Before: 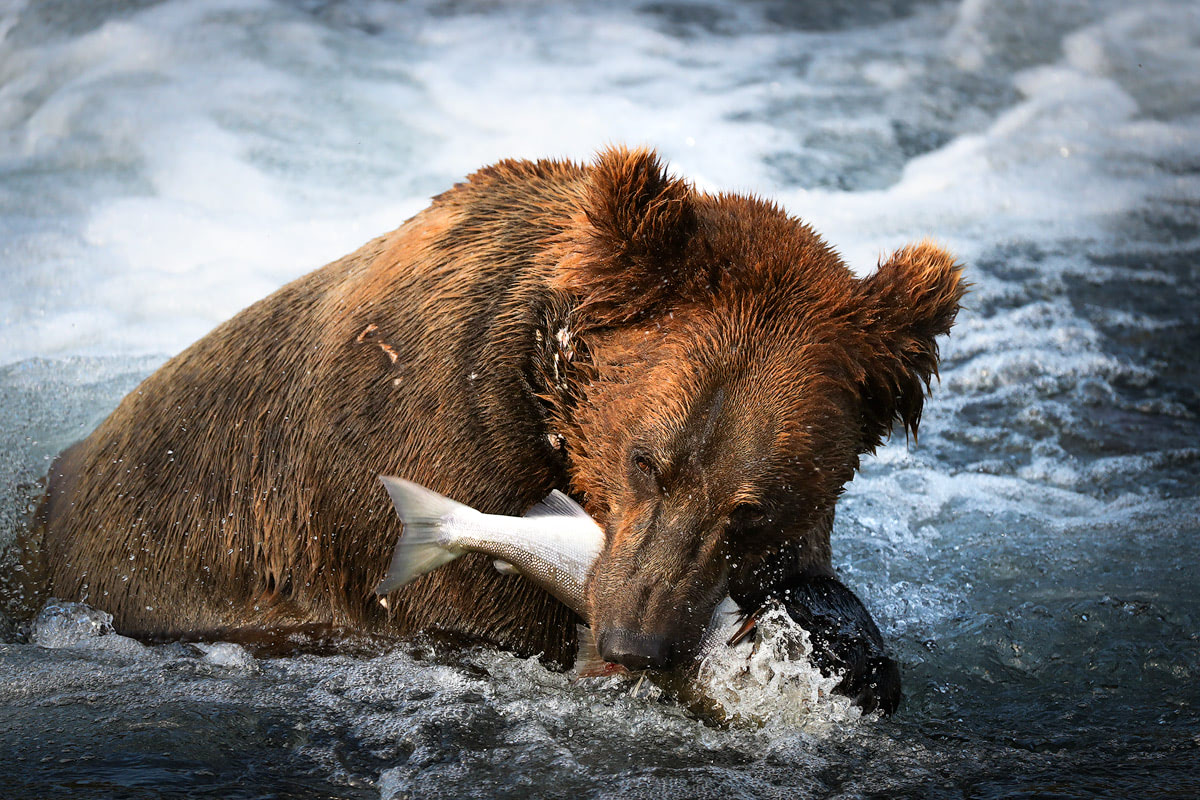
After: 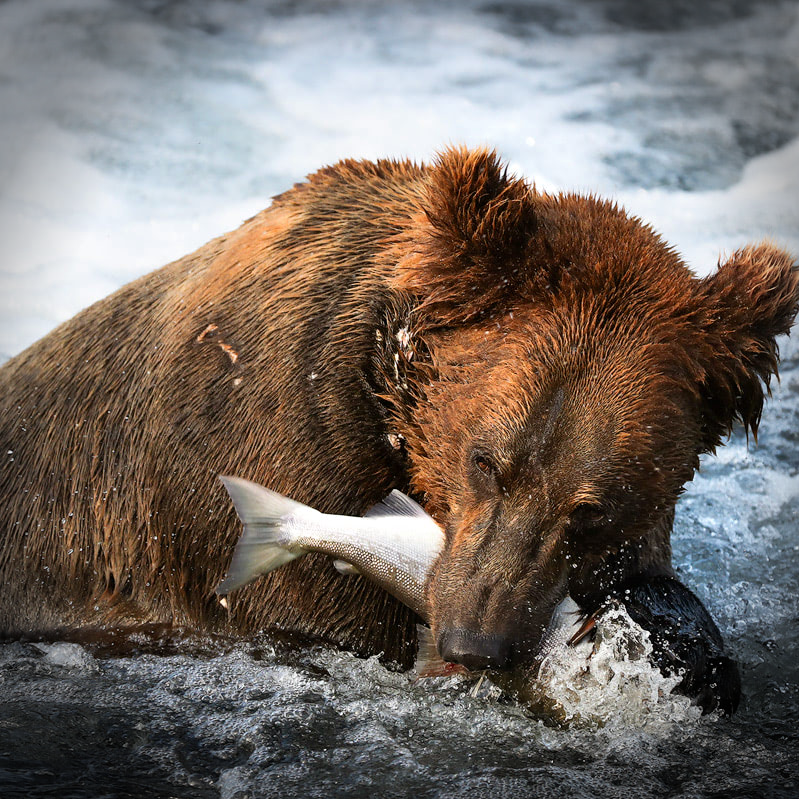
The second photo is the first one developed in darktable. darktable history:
vignetting: fall-off start 88.03%, fall-off radius 24.9%
crop and rotate: left 13.409%, right 19.924%
color zones: curves: ch0 [(0, 0.5) (0.143, 0.5) (0.286, 0.5) (0.429, 0.5) (0.571, 0.5) (0.714, 0.476) (0.857, 0.5) (1, 0.5)]; ch2 [(0, 0.5) (0.143, 0.5) (0.286, 0.5) (0.429, 0.5) (0.571, 0.5) (0.714, 0.487) (0.857, 0.5) (1, 0.5)]
